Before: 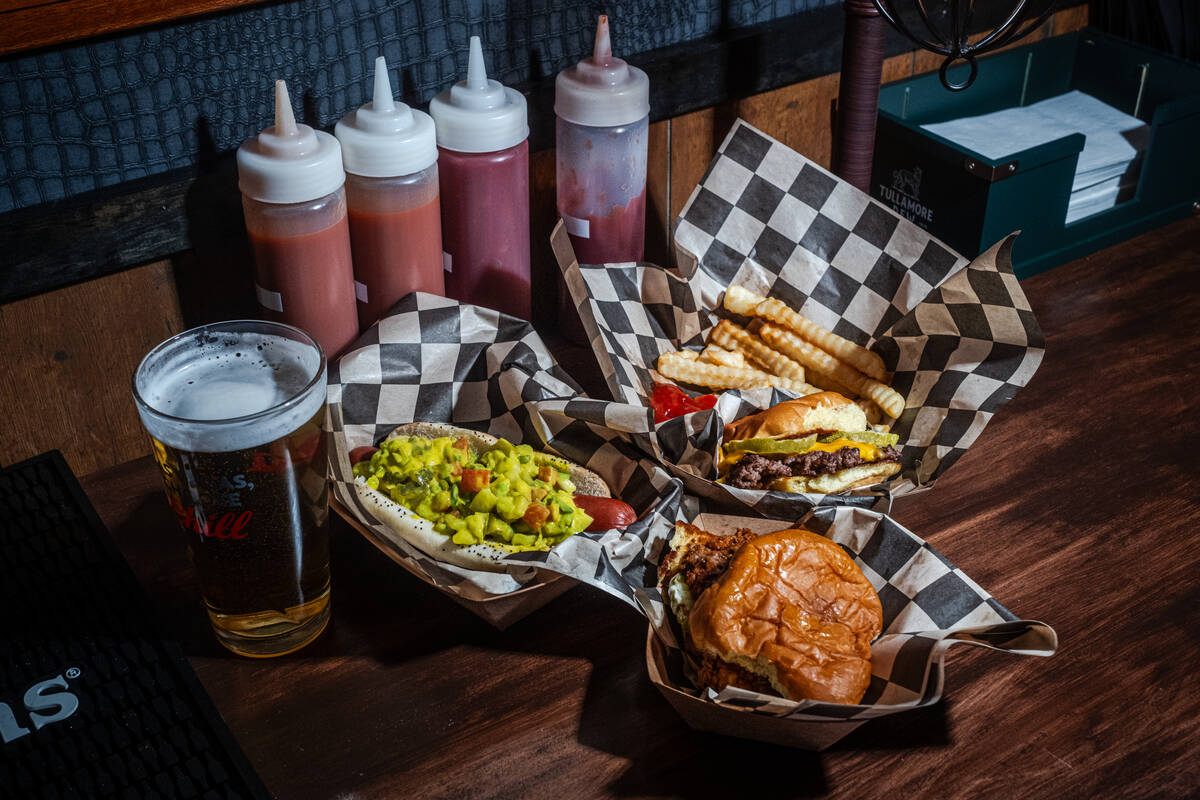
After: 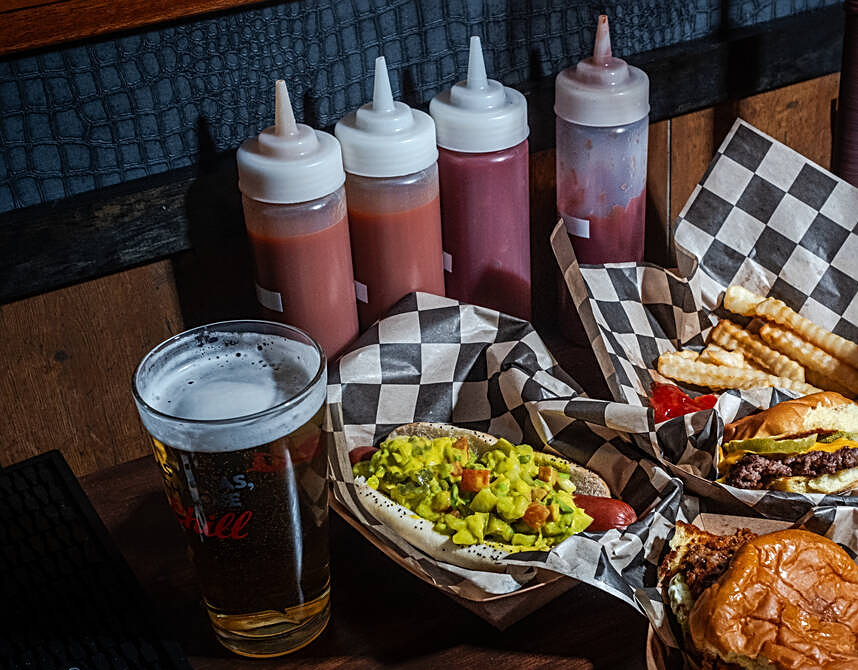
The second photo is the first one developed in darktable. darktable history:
sharpen: on, module defaults
crop: right 28.461%, bottom 16.194%
